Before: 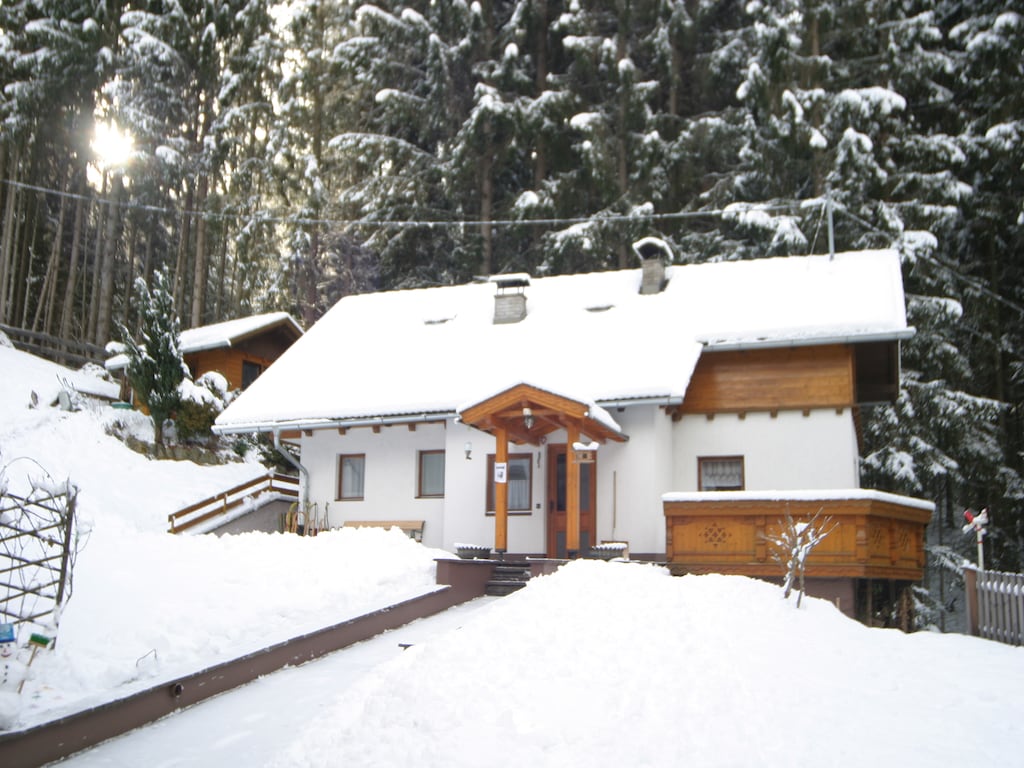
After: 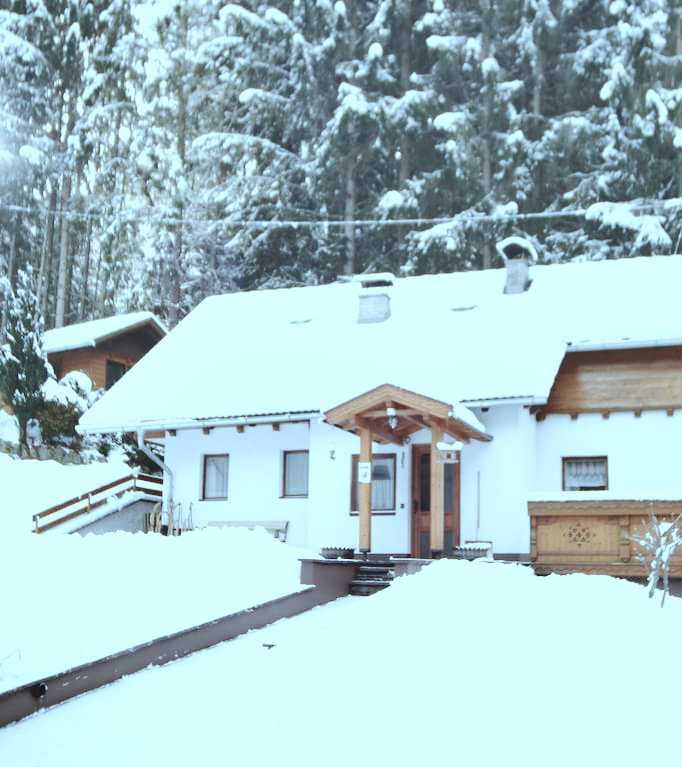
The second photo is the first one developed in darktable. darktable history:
shadows and highlights: shadows 13.21, white point adjustment 1.12, soften with gaussian
crop and rotate: left 13.33%, right 20.024%
haze removal: compatibility mode true, adaptive false
exposure: exposure -0.043 EV, compensate highlight preservation false
color correction: highlights a* -10.42, highlights b* -19.85
contrast brightness saturation: brightness 0.189, saturation -0.482
base curve: curves: ch0 [(0, 0.007) (0.028, 0.063) (0.121, 0.311) (0.46, 0.743) (0.859, 0.957) (1, 1)], preserve colors none
